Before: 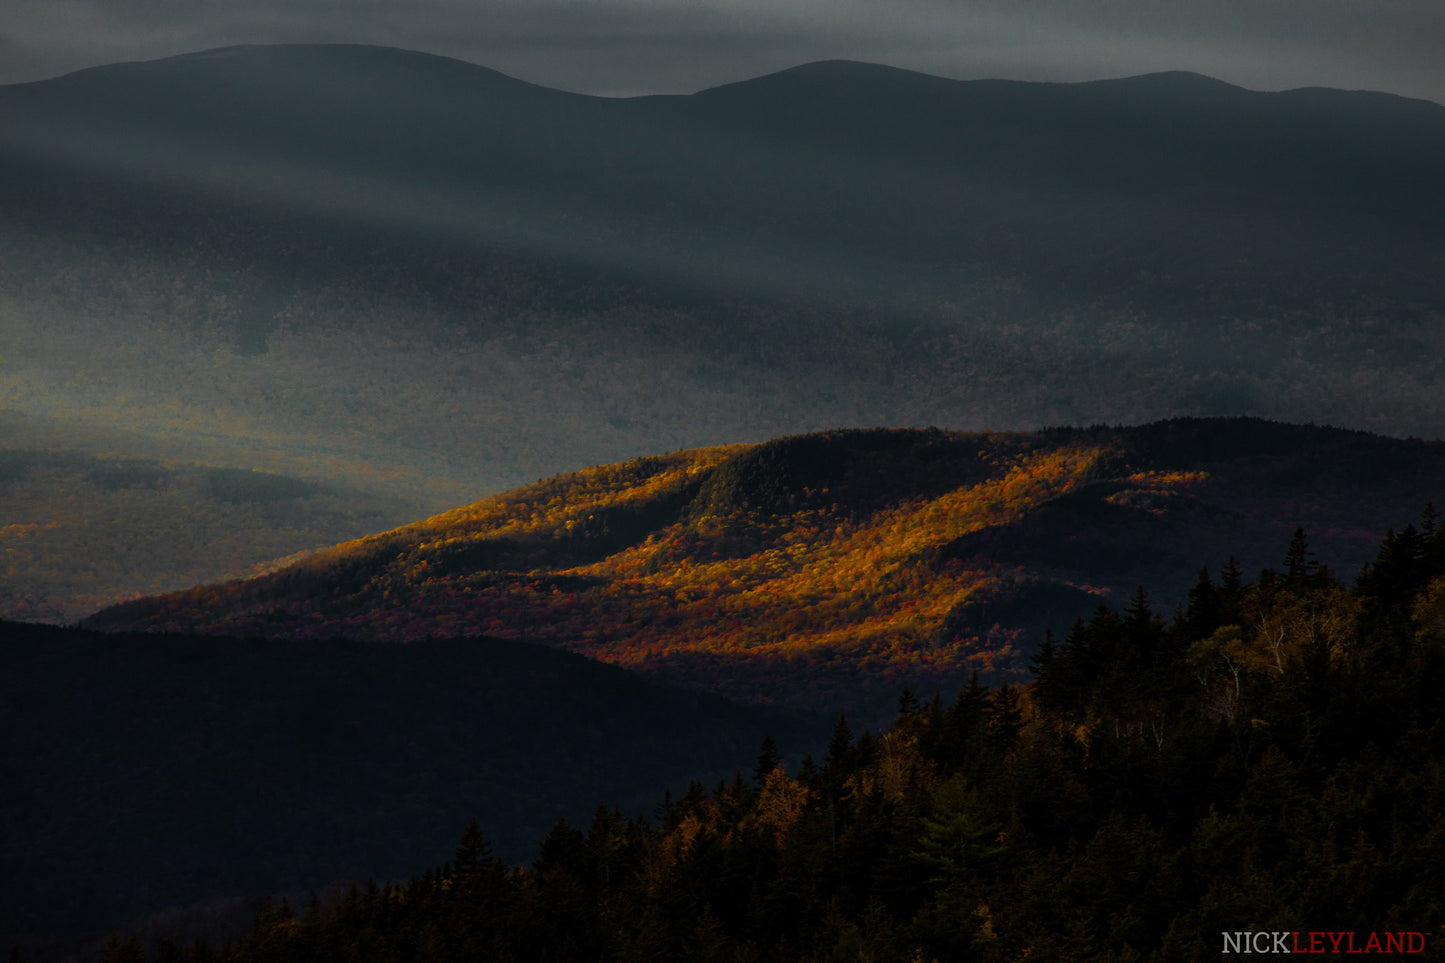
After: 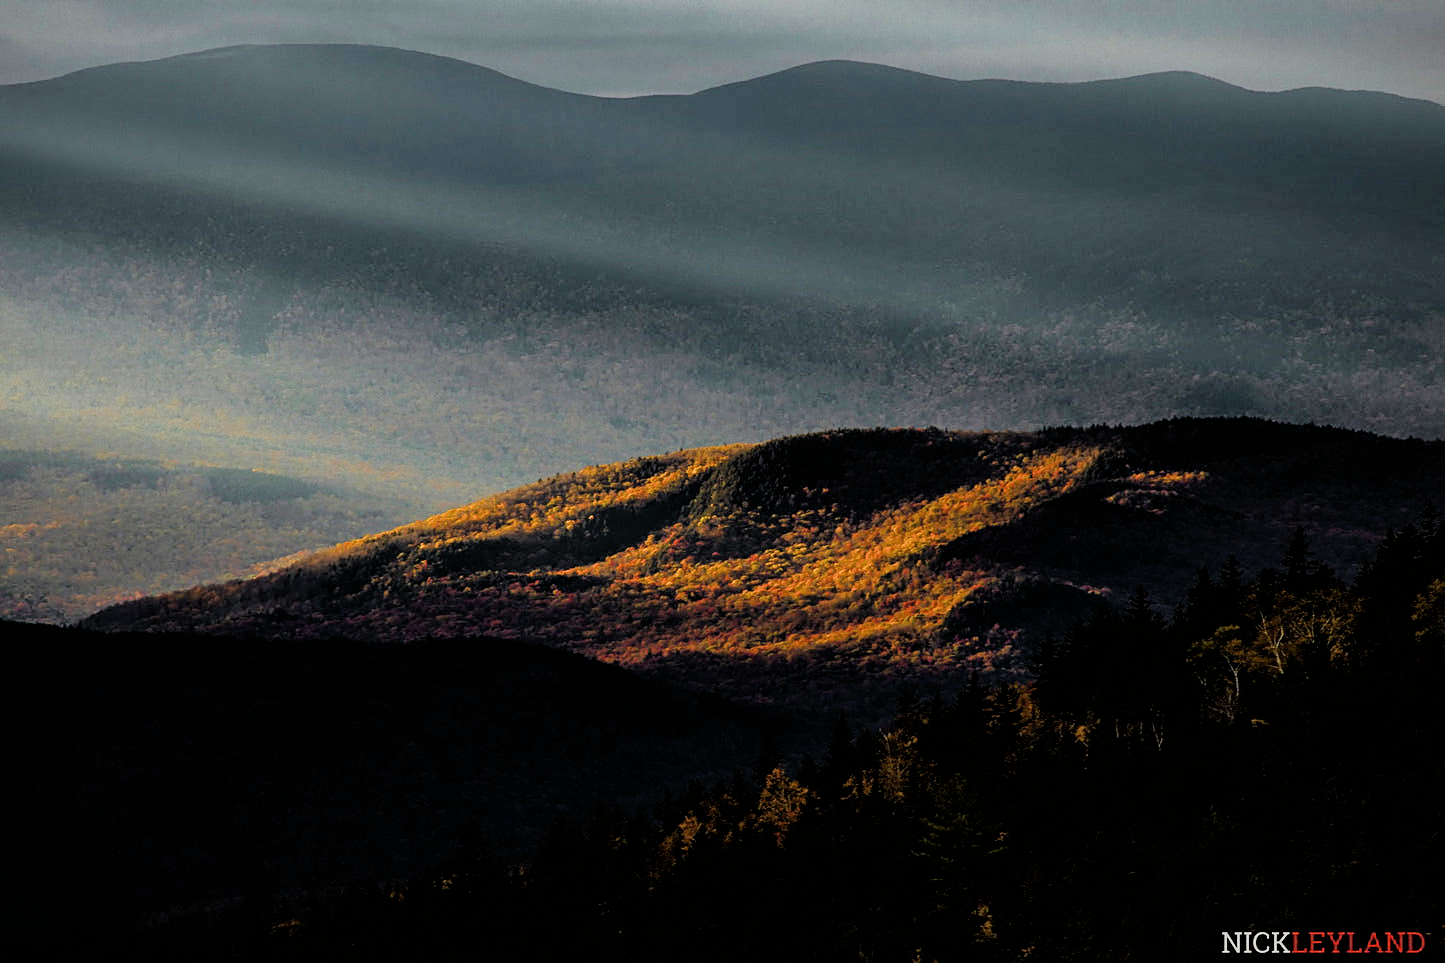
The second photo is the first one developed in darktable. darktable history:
exposure: black level correction 0, exposure 1.55 EV, compensate exposure bias true, compensate highlight preservation false
filmic rgb: black relative exposure -4.14 EV, white relative exposure 5.1 EV, hardness 2.11, contrast 1.165
sharpen: on, module defaults
